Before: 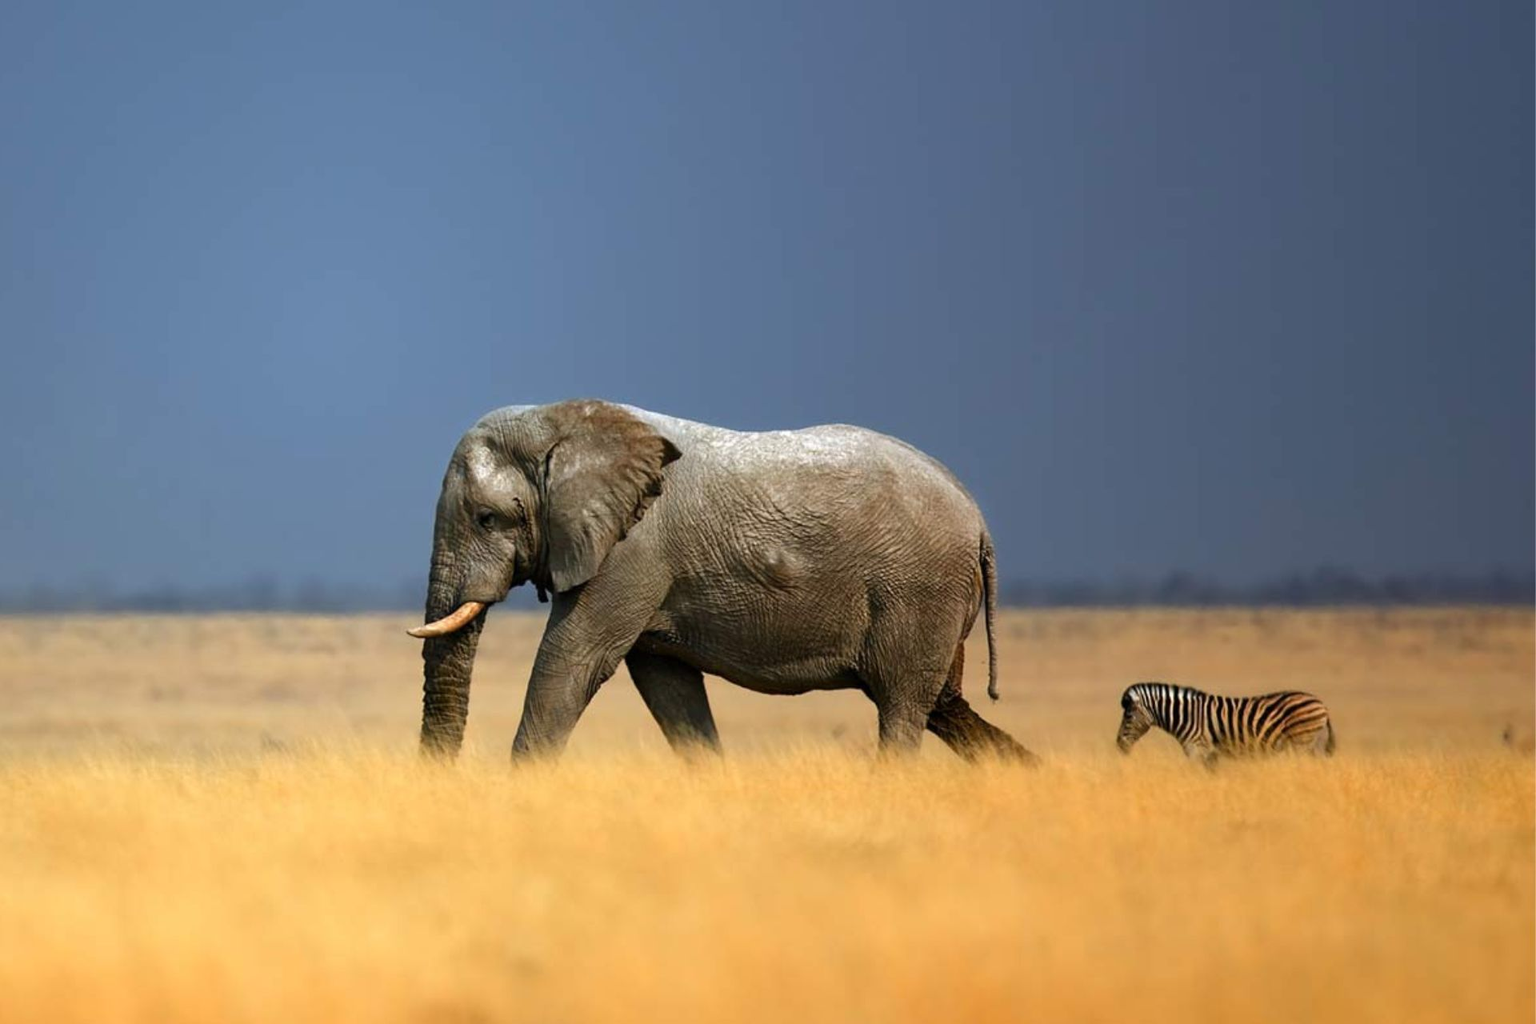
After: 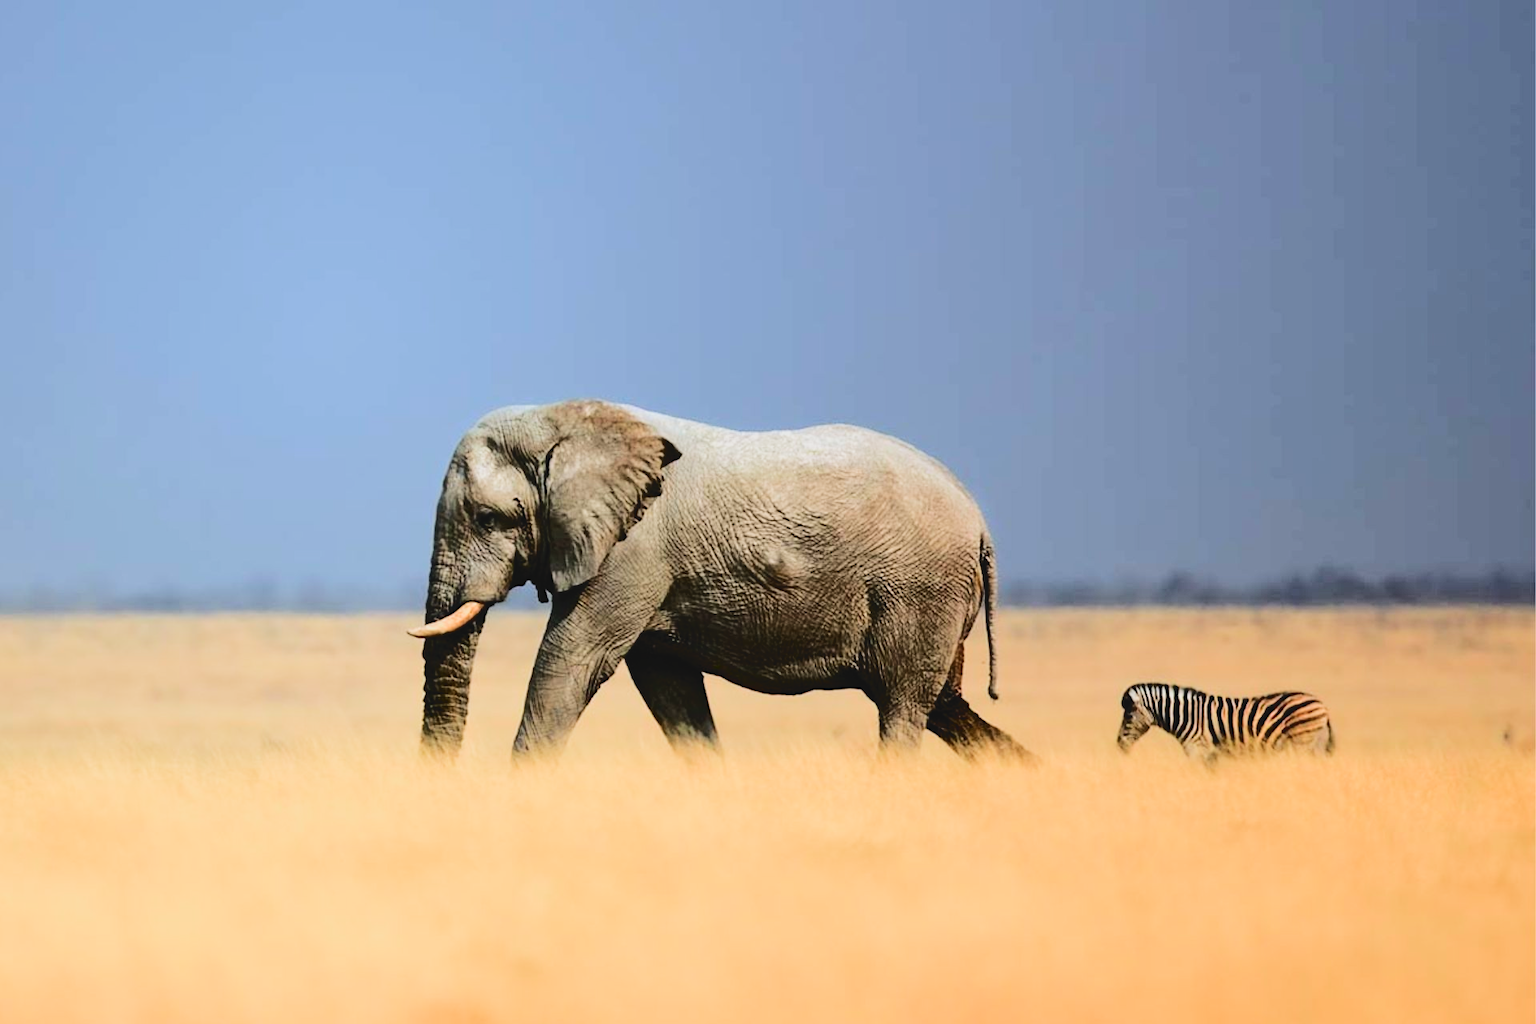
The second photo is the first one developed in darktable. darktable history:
filmic rgb: black relative exposure -7.99 EV, white relative exposure 3.99 EV, hardness 4.13, contrast 0.983, color science v5 (2021), contrast in shadows safe, contrast in highlights safe
contrast brightness saturation: contrast 0.201, brightness 0.159, saturation 0.217
tone curve: curves: ch0 [(0, 0) (0.003, 0.057) (0.011, 0.061) (0.025, 0.065) (0.044, 0.075) (0.069, 0.082) (0.1, 0.09) (0.136, 0.102) (0.177, 0.145) (0.224, 0.195) (0.277, 0.27) (0.335, 0.374) (0.399, 0.486) (0.468, 0.578) (0.543, 0.652) (0.623, 0.717) (0.709, 0.778) (0.801, 0.837) (0.898, 0.909) (1, 1)], color space Lab, independent channels, preserve colors none
